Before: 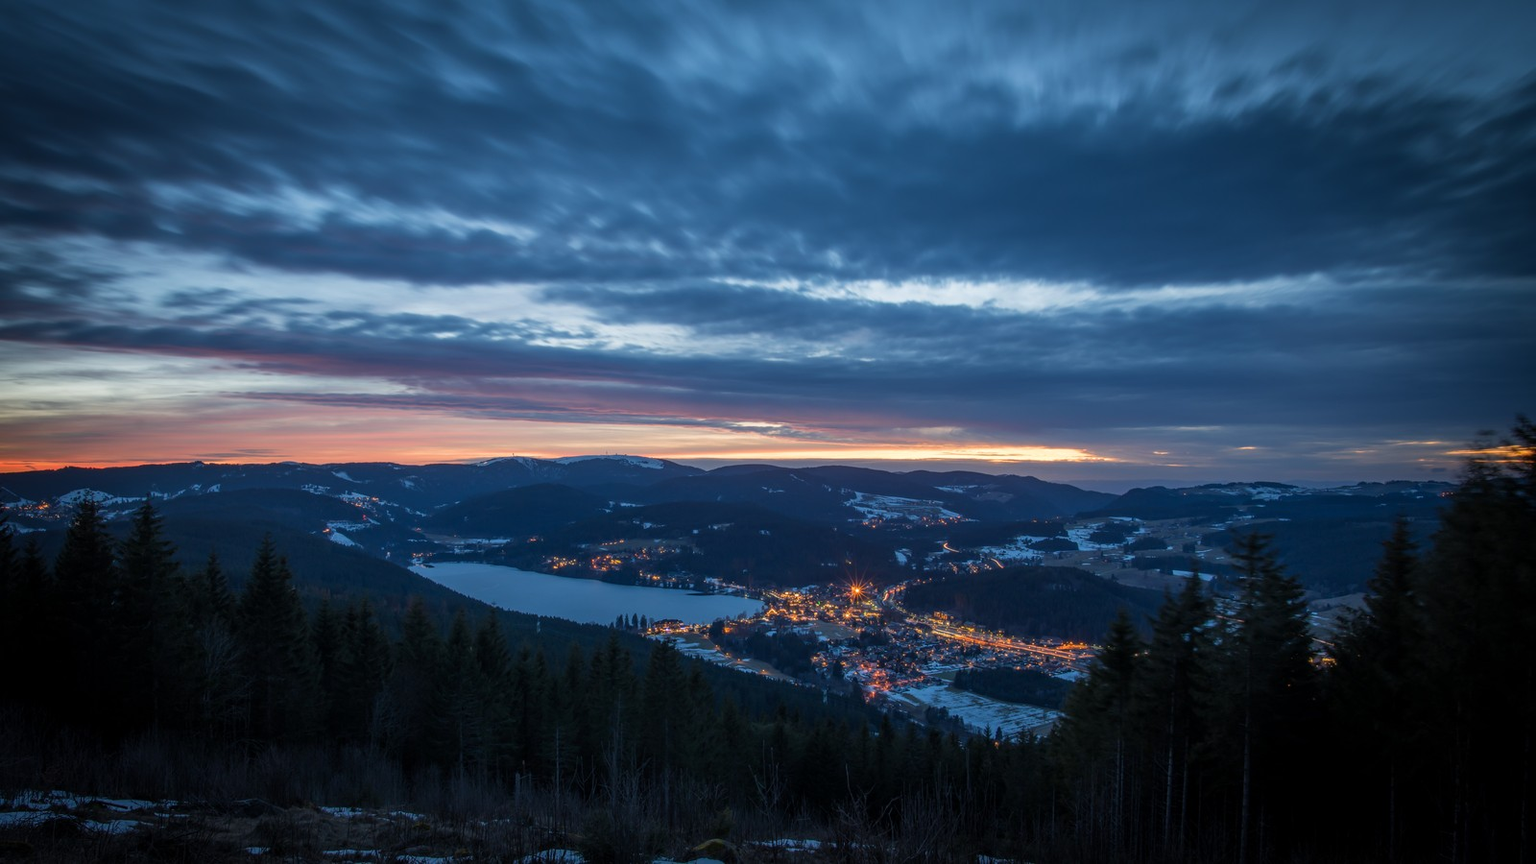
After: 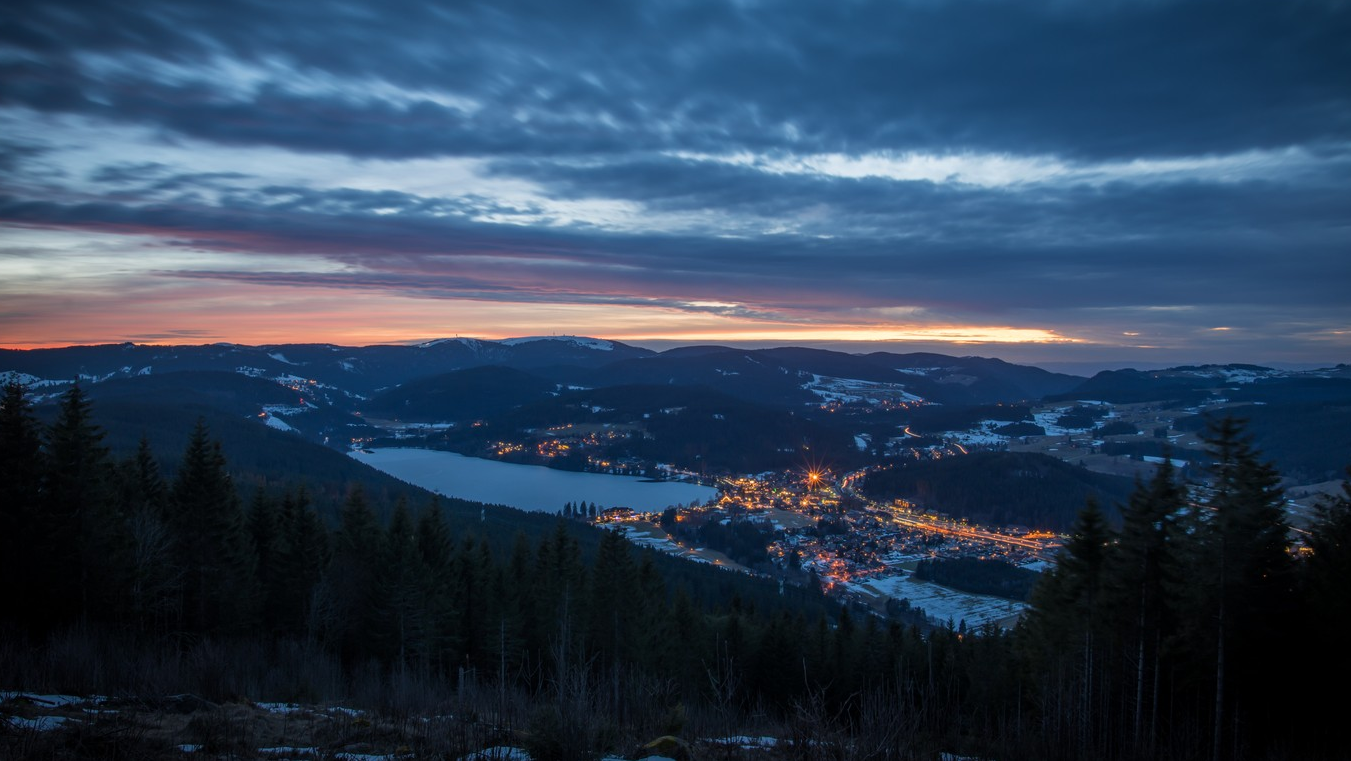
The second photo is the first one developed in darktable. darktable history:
crop and rotate: left 4.879%, top 15.401%, right 10.663%
